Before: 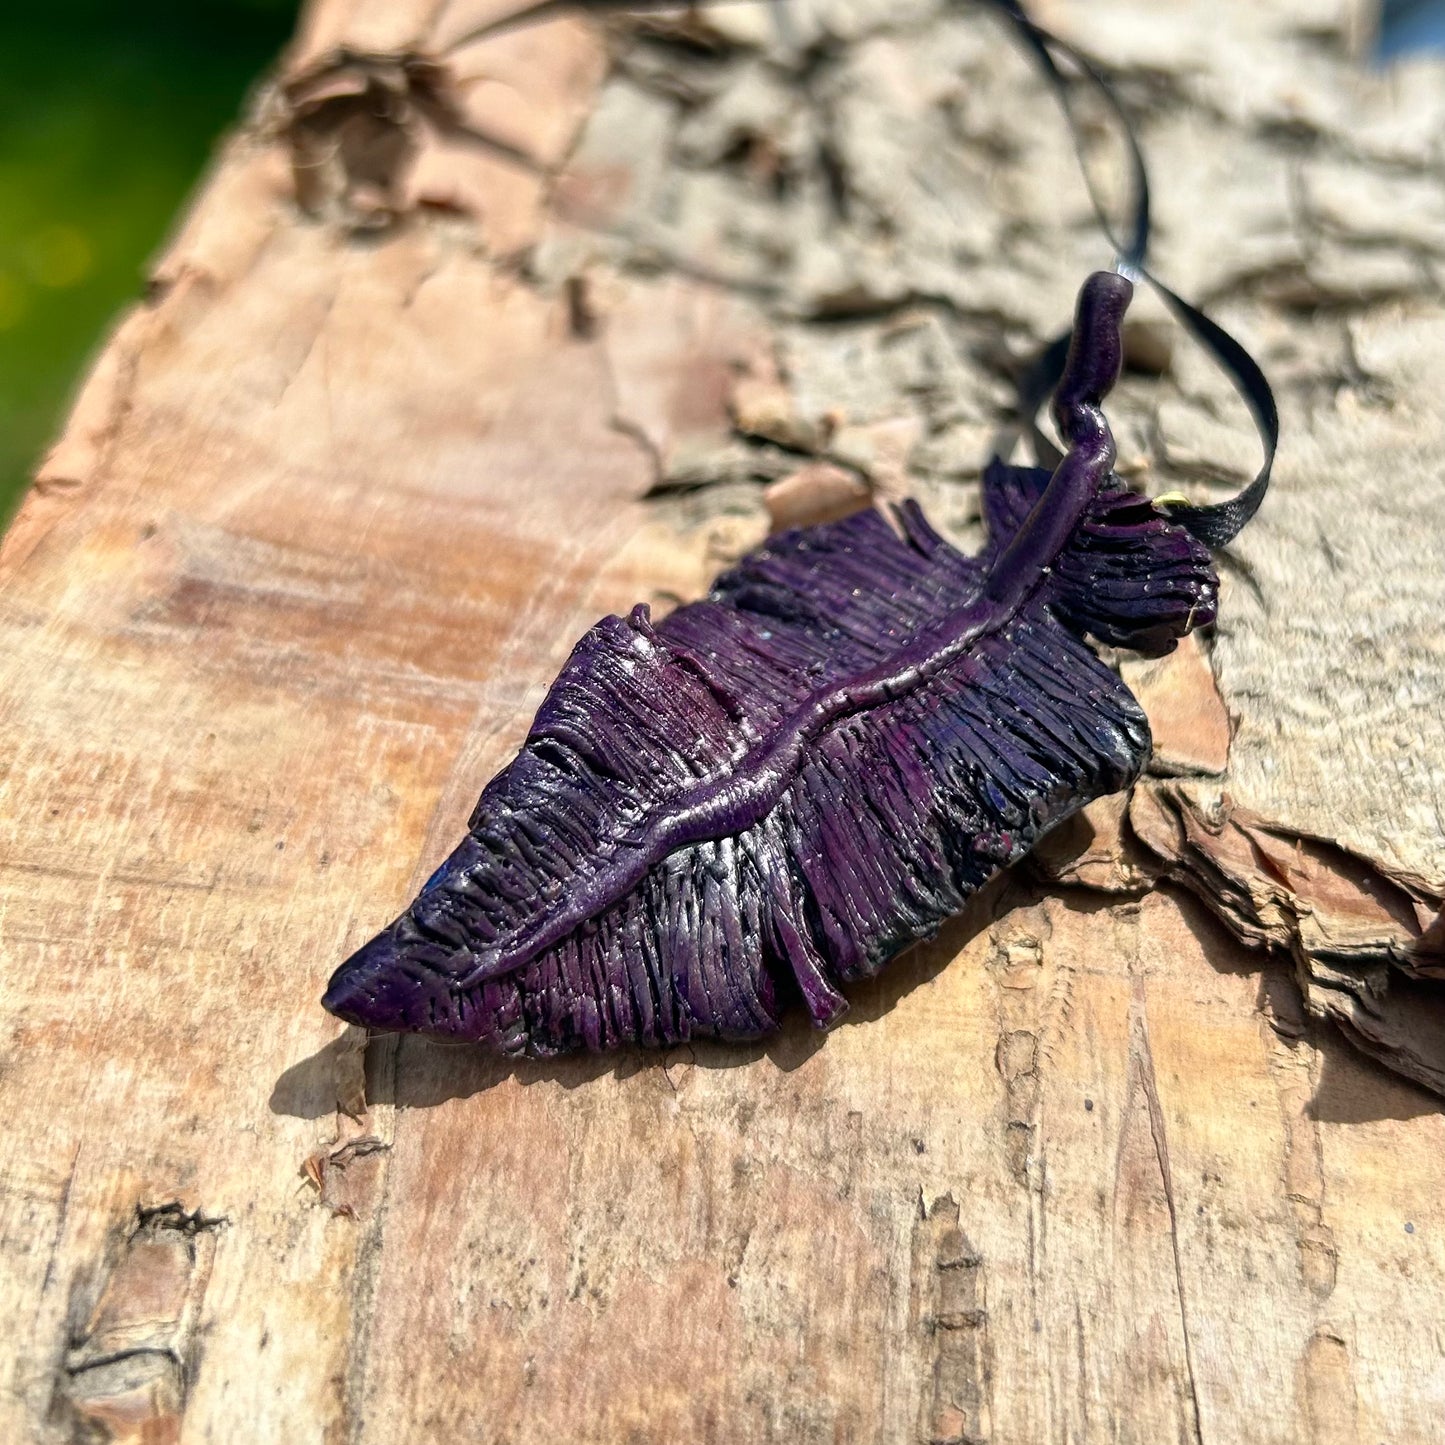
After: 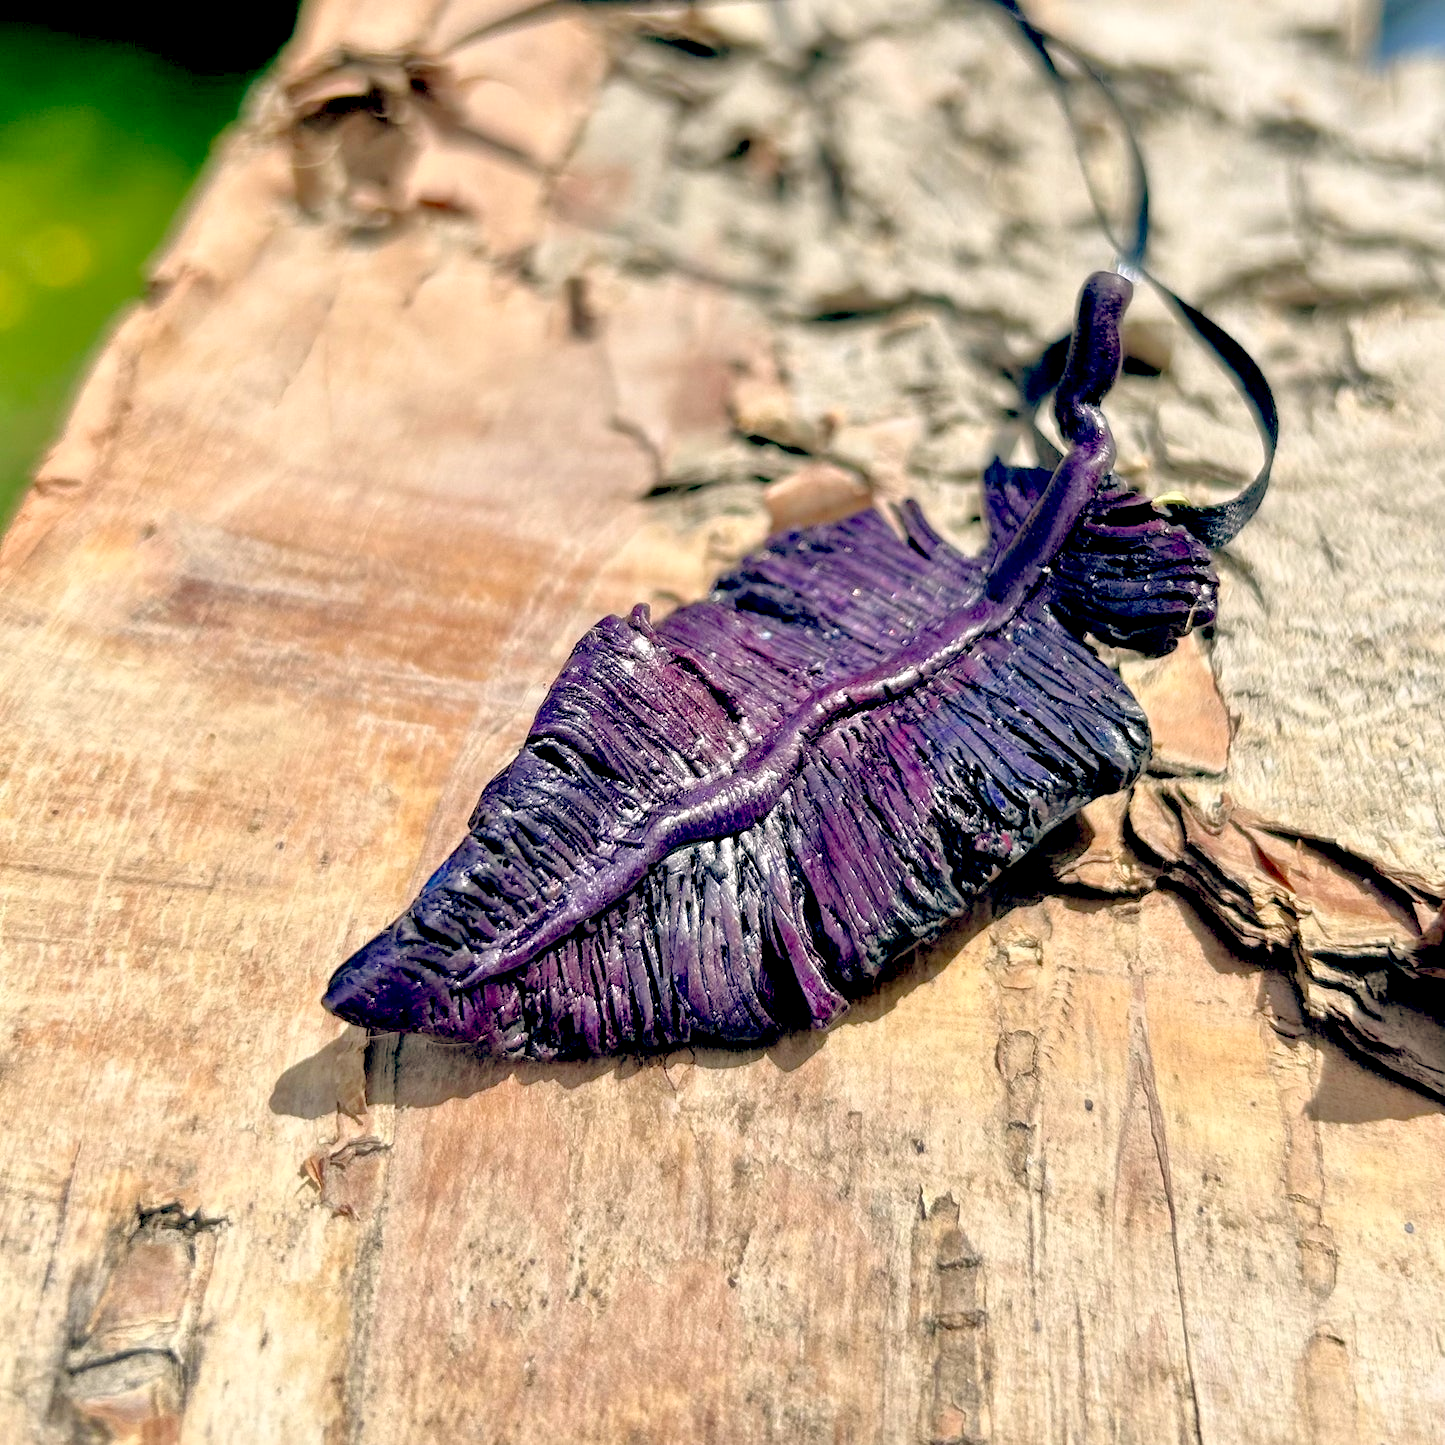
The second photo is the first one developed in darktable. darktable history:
tone equalizer: -7 EV 0.15 EV, -6 EV 0.6 EV, -5 EV 1.15 EV, -4 EV 1.33 EV, -3 EV 1.15 EV, -2 EV 0.6 EV, -1 EV 0.15 EV, mask exposure compensation -0.5 EV
color balance: lift [0.975, 0.993, 1, 1.015], gamma [1.1, 1, 1, 0.945], gain [1, 1.04, 1, 0.95]
